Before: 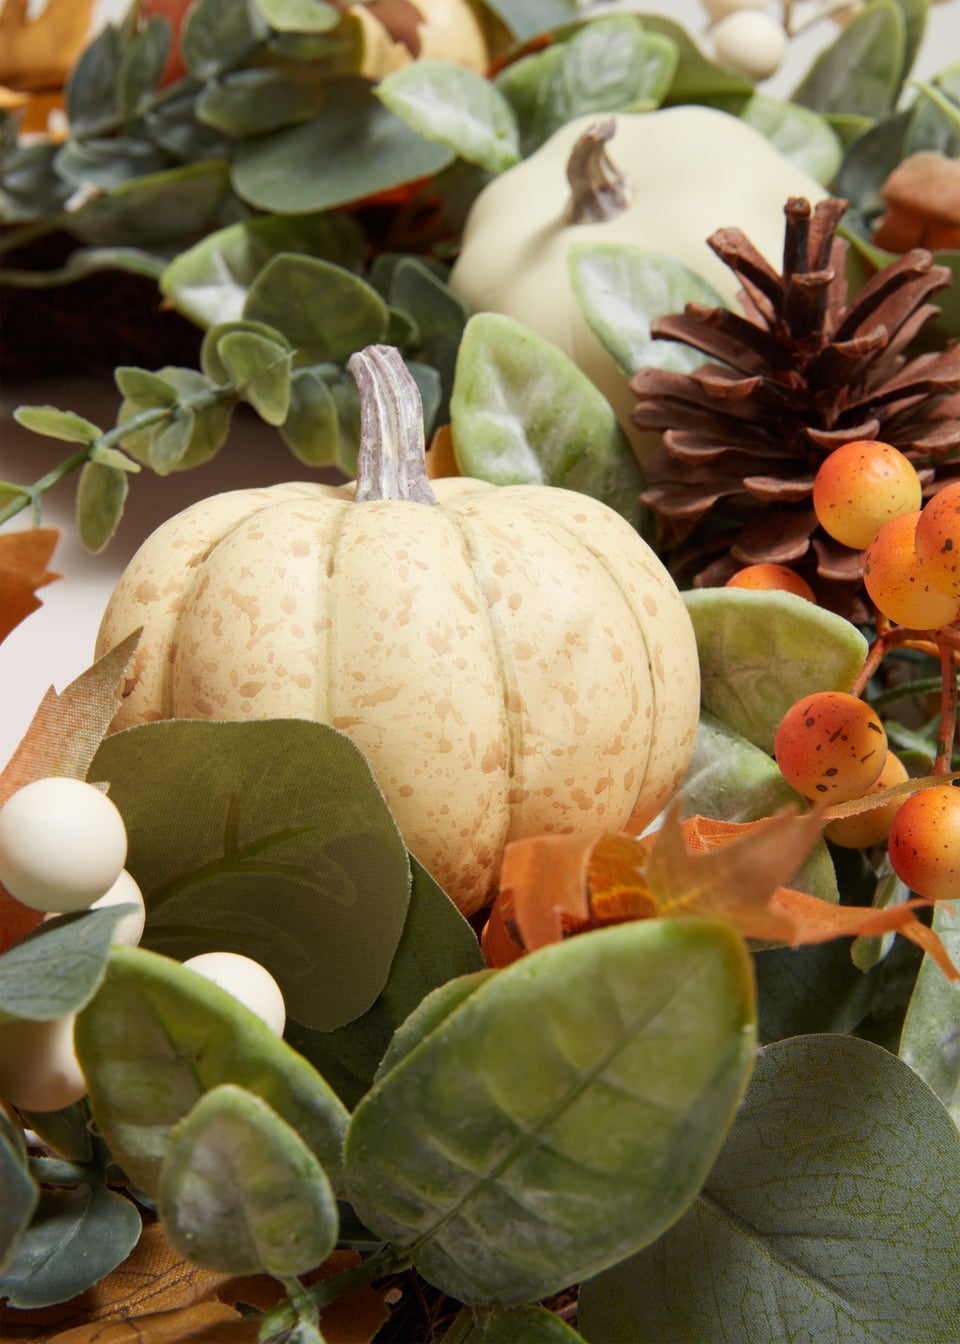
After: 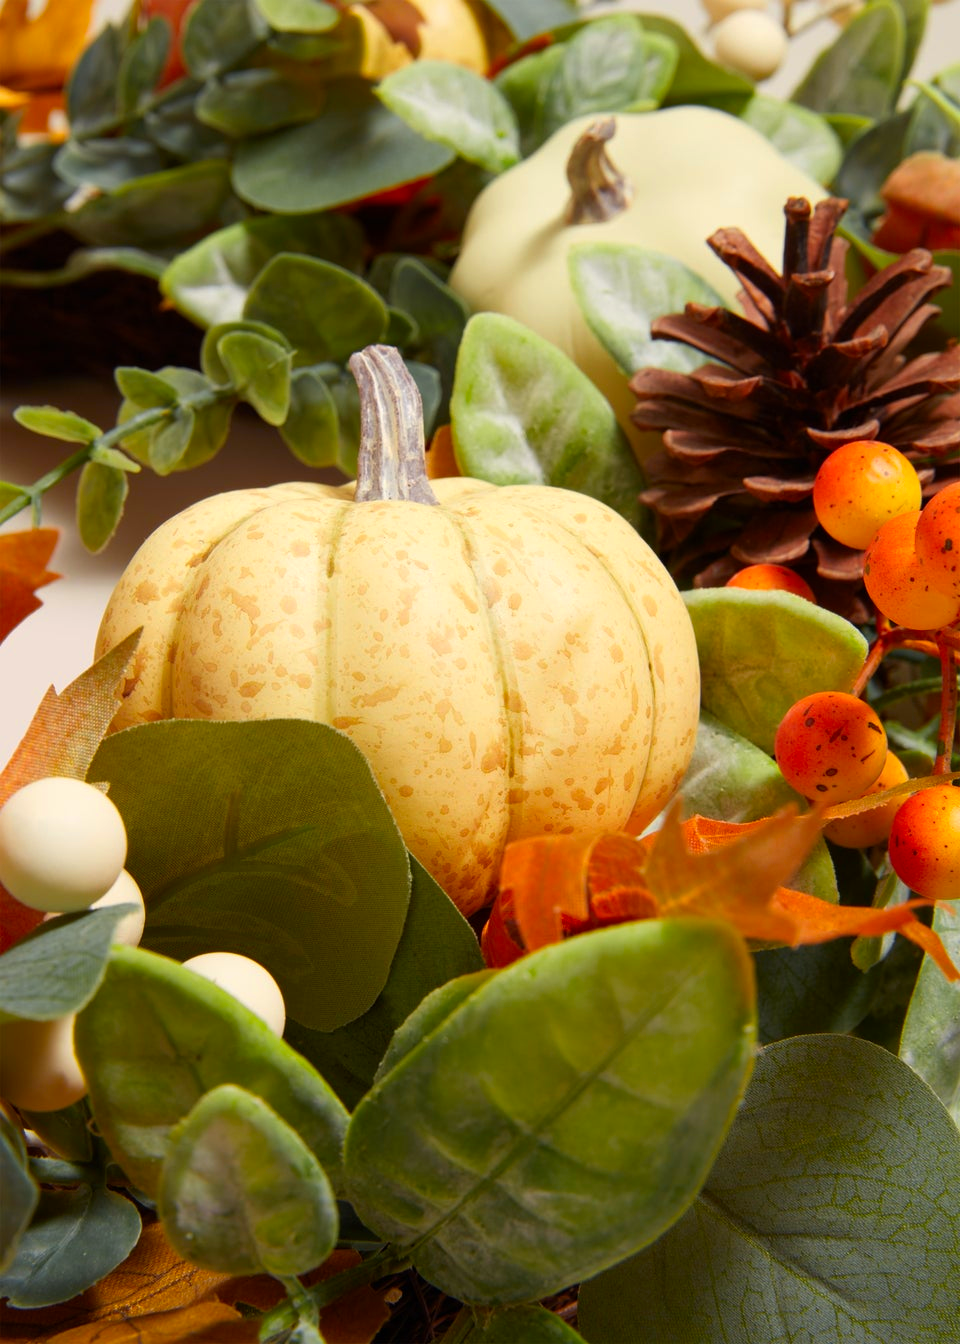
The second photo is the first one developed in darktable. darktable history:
color correction: highlights a* 0.816, highlights b* 2.78, saturation 1.1
base curve: curves: ch0 [(0, 0) (0.303, 0.277) (1, 1)]
color zones: curves: ch0 [(0.224, 0.526) (0.75, 0.5)]; ch1 [(0.055, 0.526) (0.224, 0.761) (0.377, 0.526) (0.75, 0.5)]
